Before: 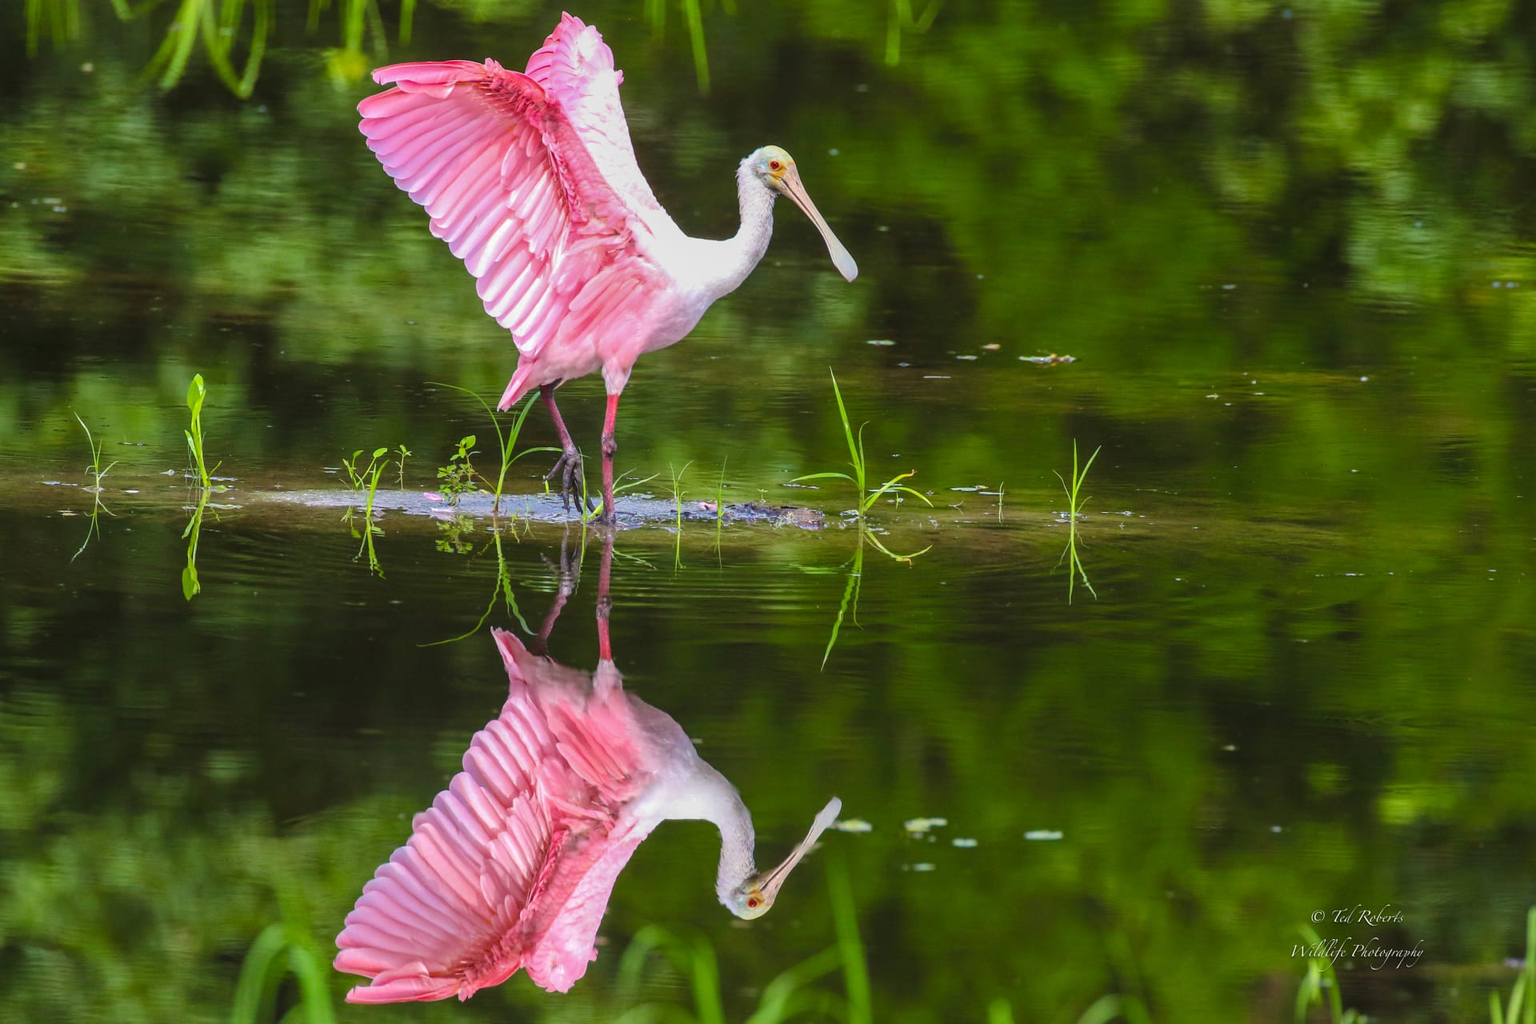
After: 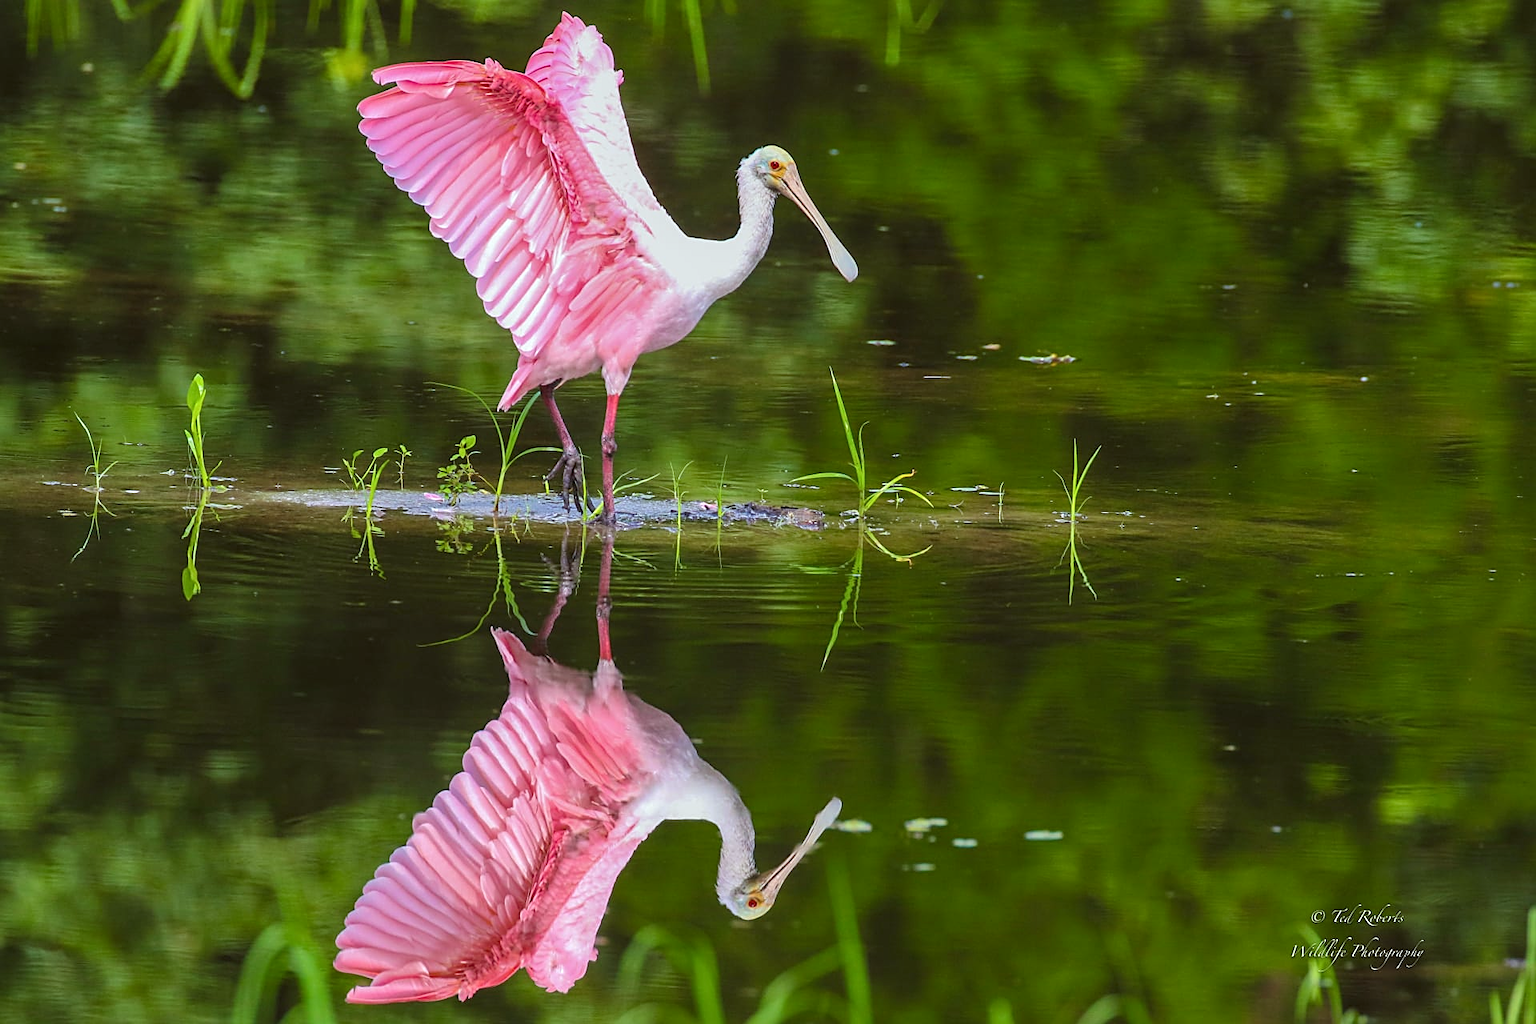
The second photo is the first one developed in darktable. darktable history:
color correction: highlights a* -2.81, highlights b* -2.22, shadows a* 2.12, shadows b* 2.66
sharpen: on, module defaults
